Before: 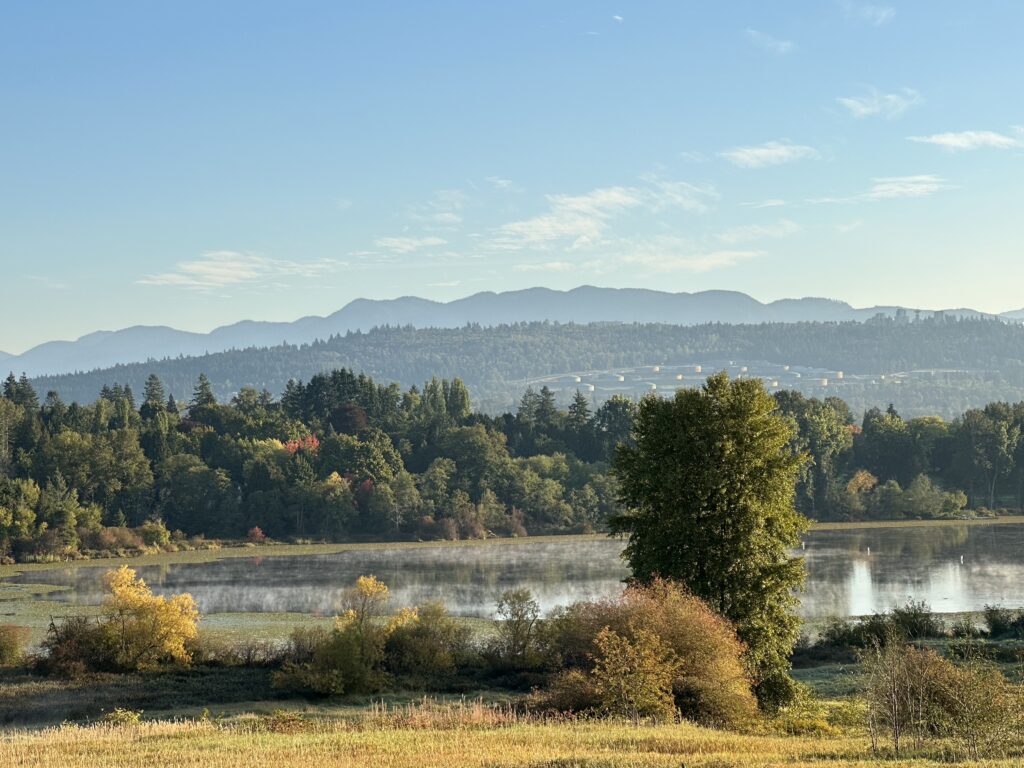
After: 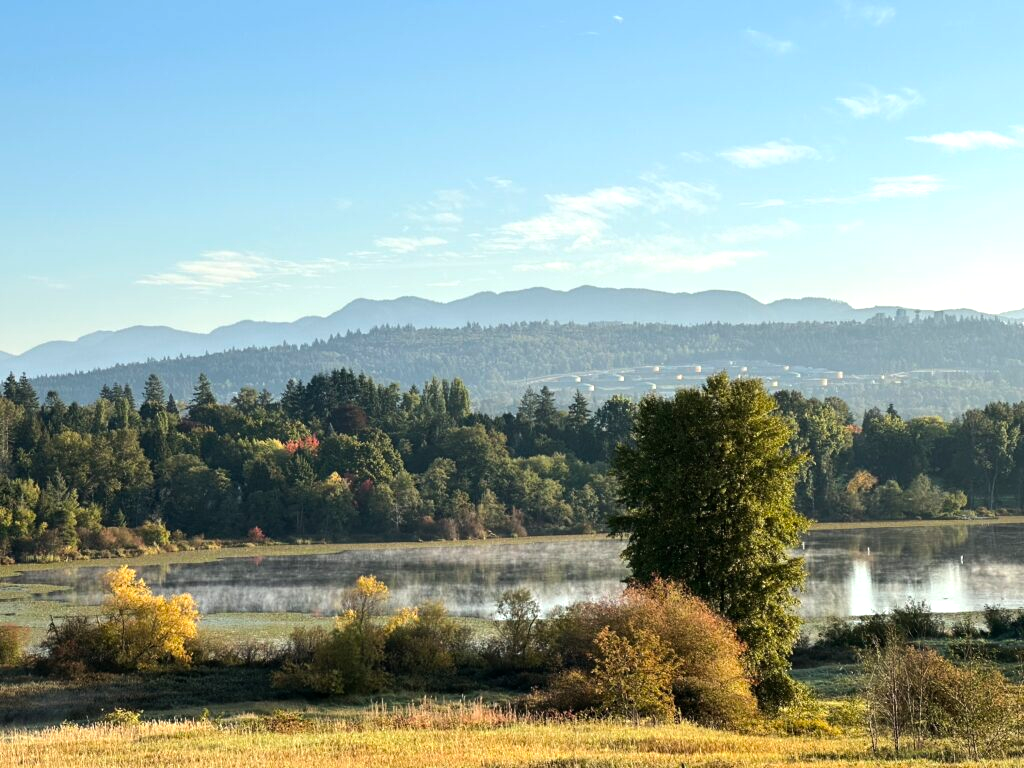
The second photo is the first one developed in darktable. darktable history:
tone equalizer: -8 EV -0.412 EV, -7 EV -0.42 EV, -6 EV -0.306 EV, -5 EV -0.219 EV, -3 EV 0.235 EV, -2 EV 0.332 EV, -1 EV 0.402 EV, +0 EV 0.406 EV, edges refinement/feathering 500, mask exposure compensation -1.57 EV, preserve details no
